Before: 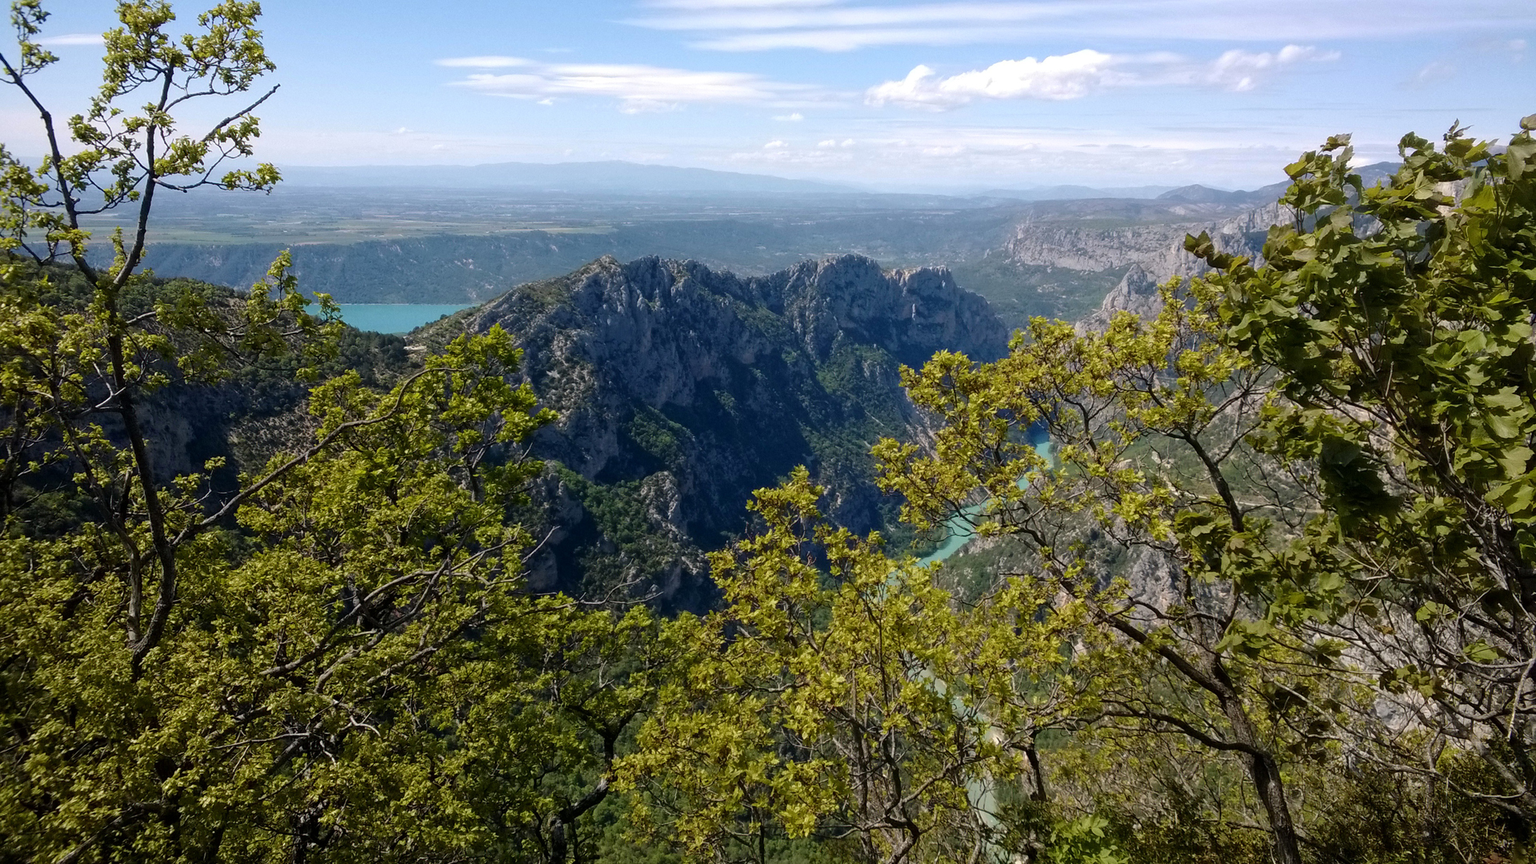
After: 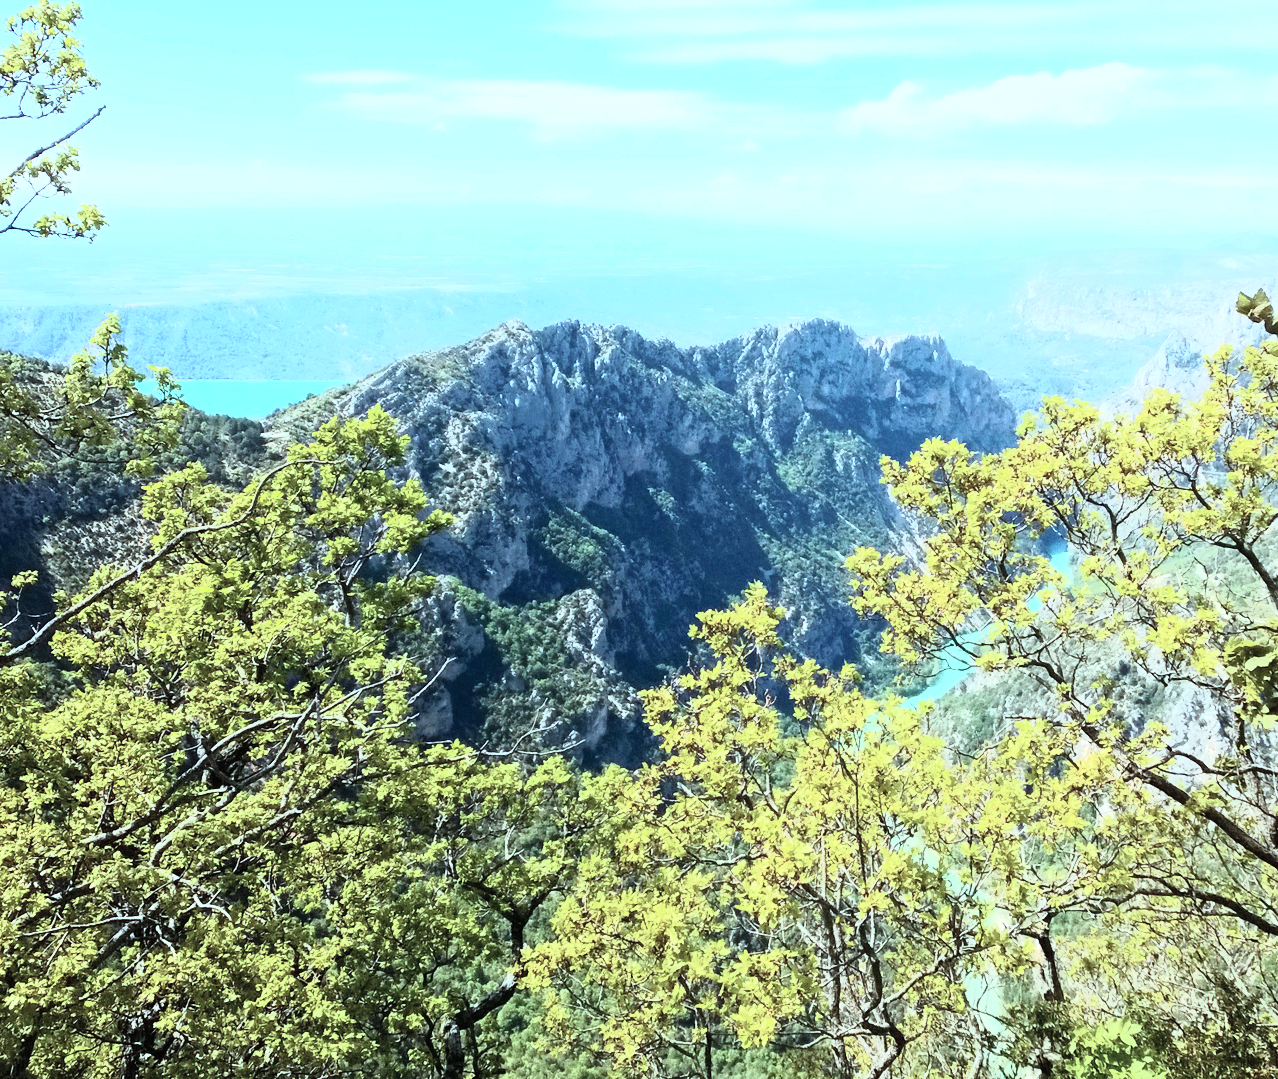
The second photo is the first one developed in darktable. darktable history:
crop and rotate: left 12.724%, right 20.664%
exposure: black level correction 0, exposure 0.7 EV, compensate exposure bias true, compensate highlight preservation false
tone curve: curves: ch0 [(0, 0) (0.003, 0.005) (0.011, 0.018) (0.025, 0.041) (0.044, 0.072) (0.069, 0.113) (0.1, 0.163) (0.136, 0.221) (0.177, 0.289) (0.224, 0.366) (0.277, 0.452) (0.335, 0.546) (0.399, 0.65) (0.468, 0.763) (0.543, 0.885) (0.623, 0.93) (0.709, 0.946) (0.801, 0.963) (0.898, 0.981) (1, 1)], color space Lab, independent channels, preserve colors none
levels: levels [0, 0.498, 1]
color correction: highlights a* -10.21, highlights b* -9.68
tone equalizer: on, module defaults
